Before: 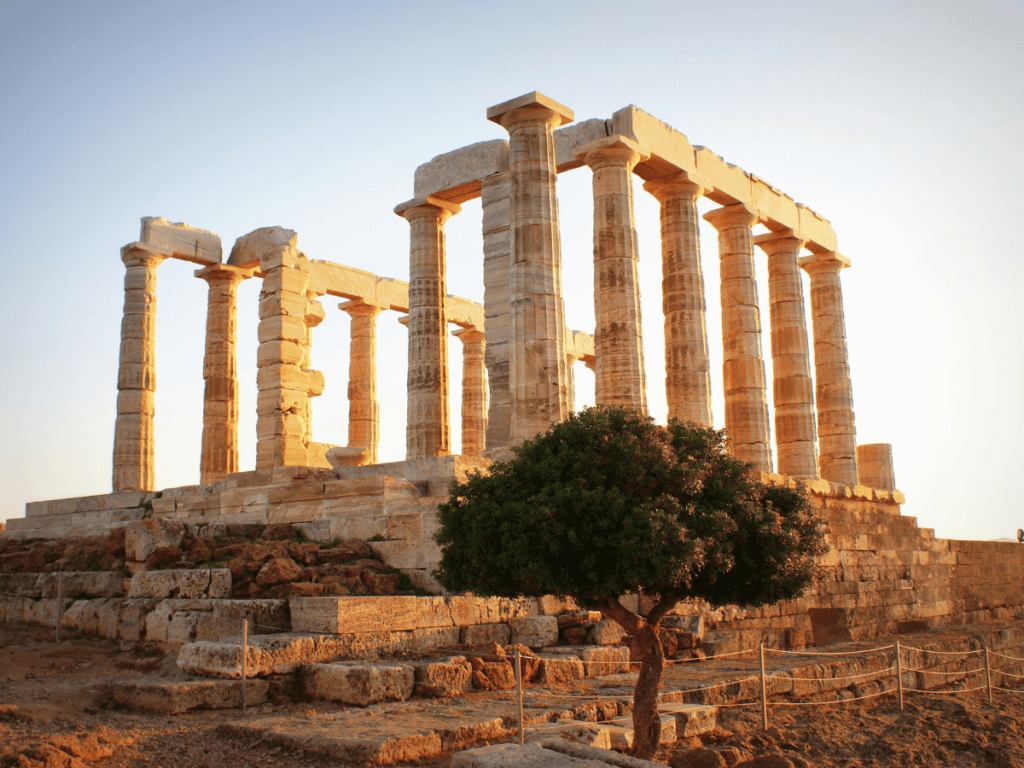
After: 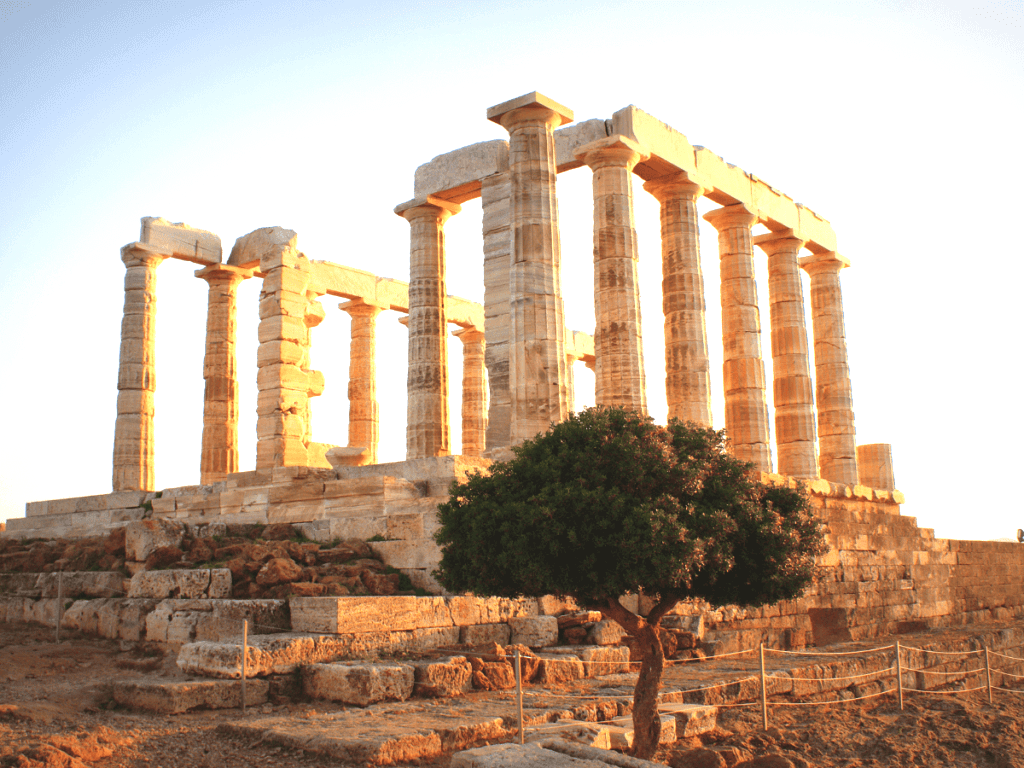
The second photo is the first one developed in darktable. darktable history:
exposure: black level correction -0.005, exposure 0.622 EV, compensate exposure bias true, compensate highlight preservation false
